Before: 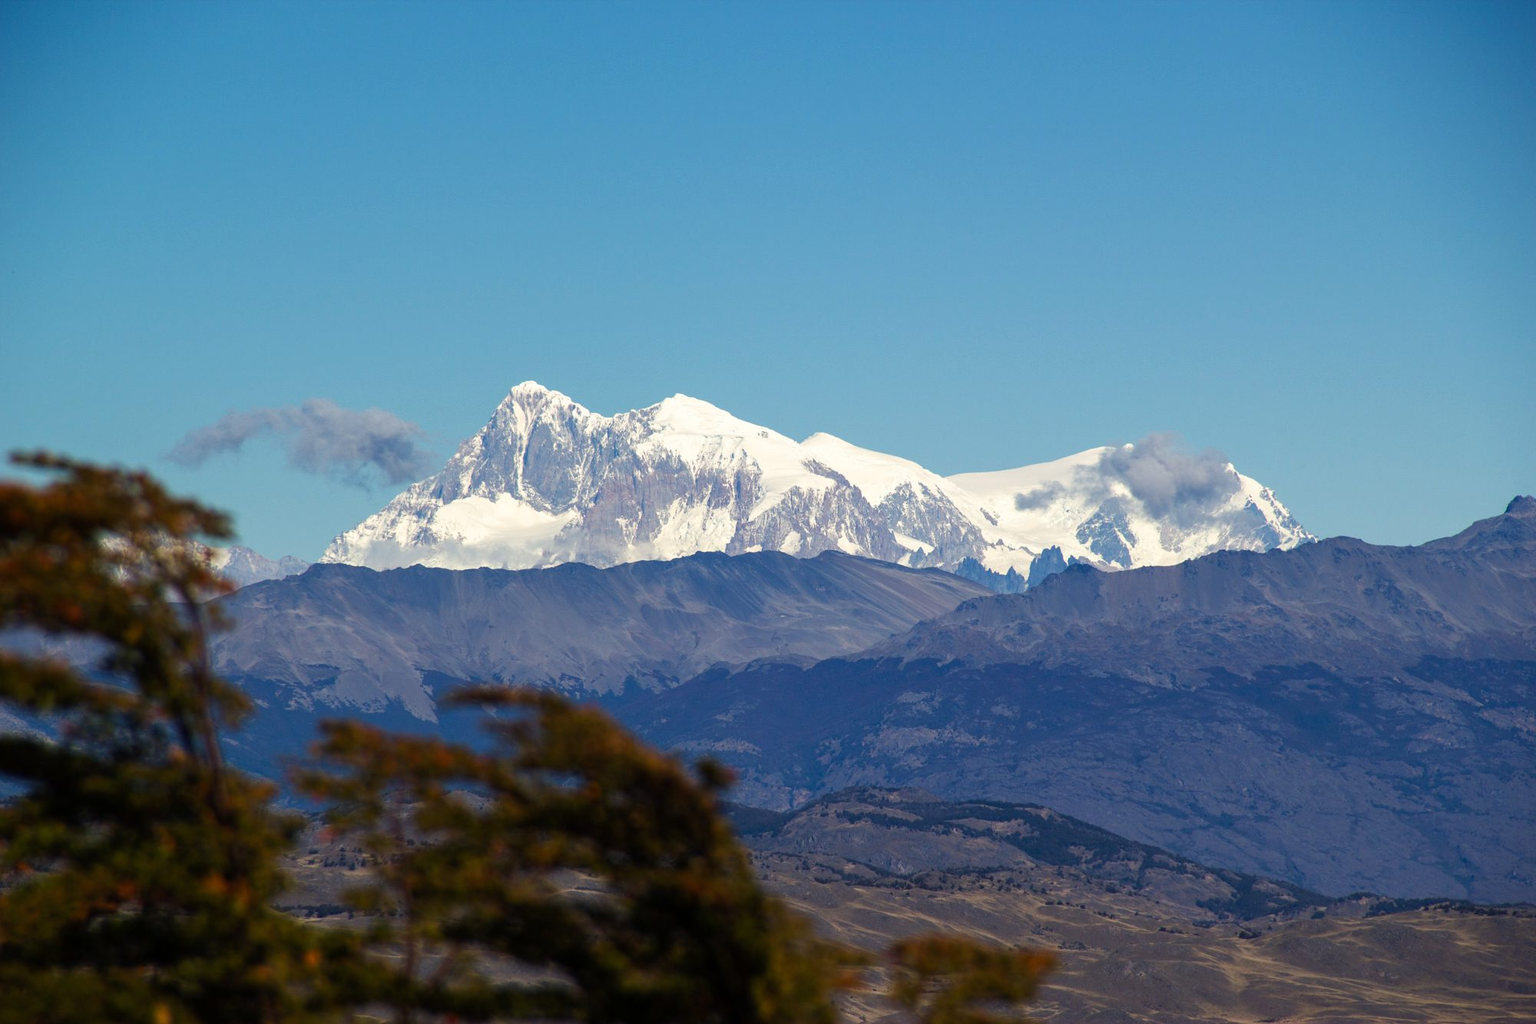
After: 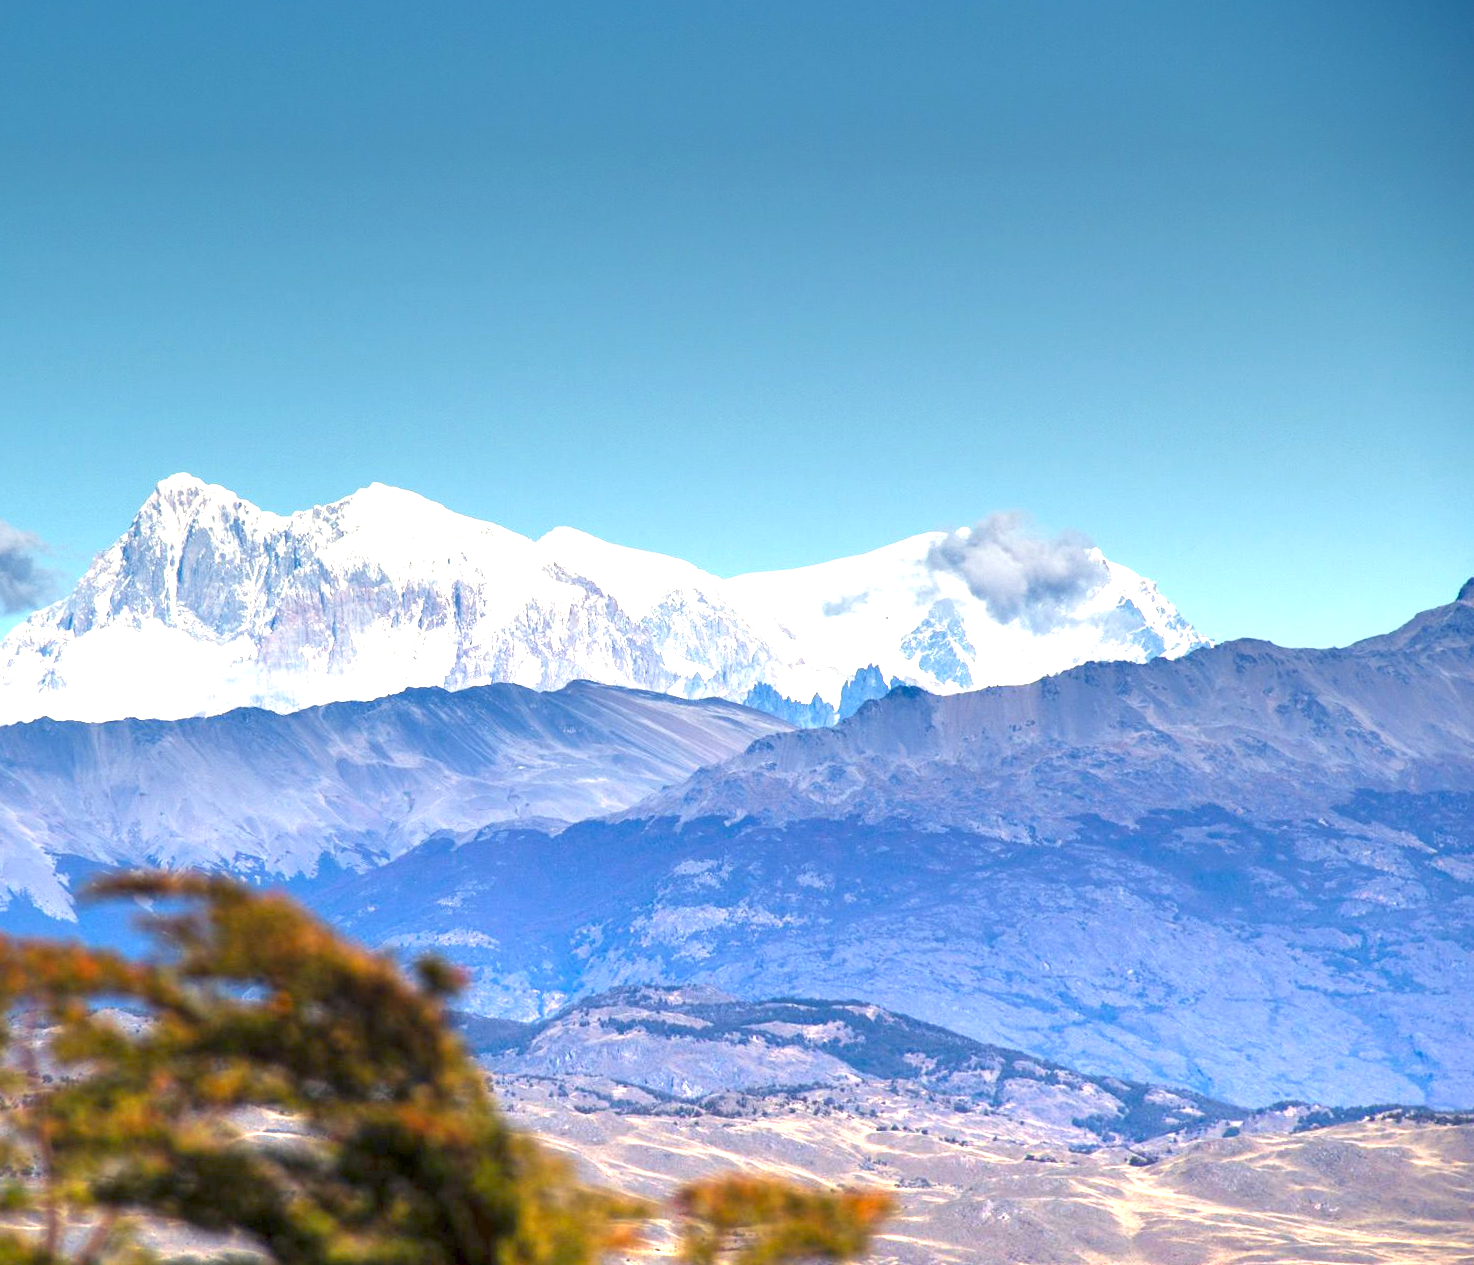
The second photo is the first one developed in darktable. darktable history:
rotate and perspective: rotation -2°, crop left 0.022, crop right 0.978, crop top 0.049, crop bottom 0.951
shadows and highlights: shadows 37.27, highlights -28.18, soften with gaussian
crop and rotate: left 24.6%
graduated density: density -3.9 EV
